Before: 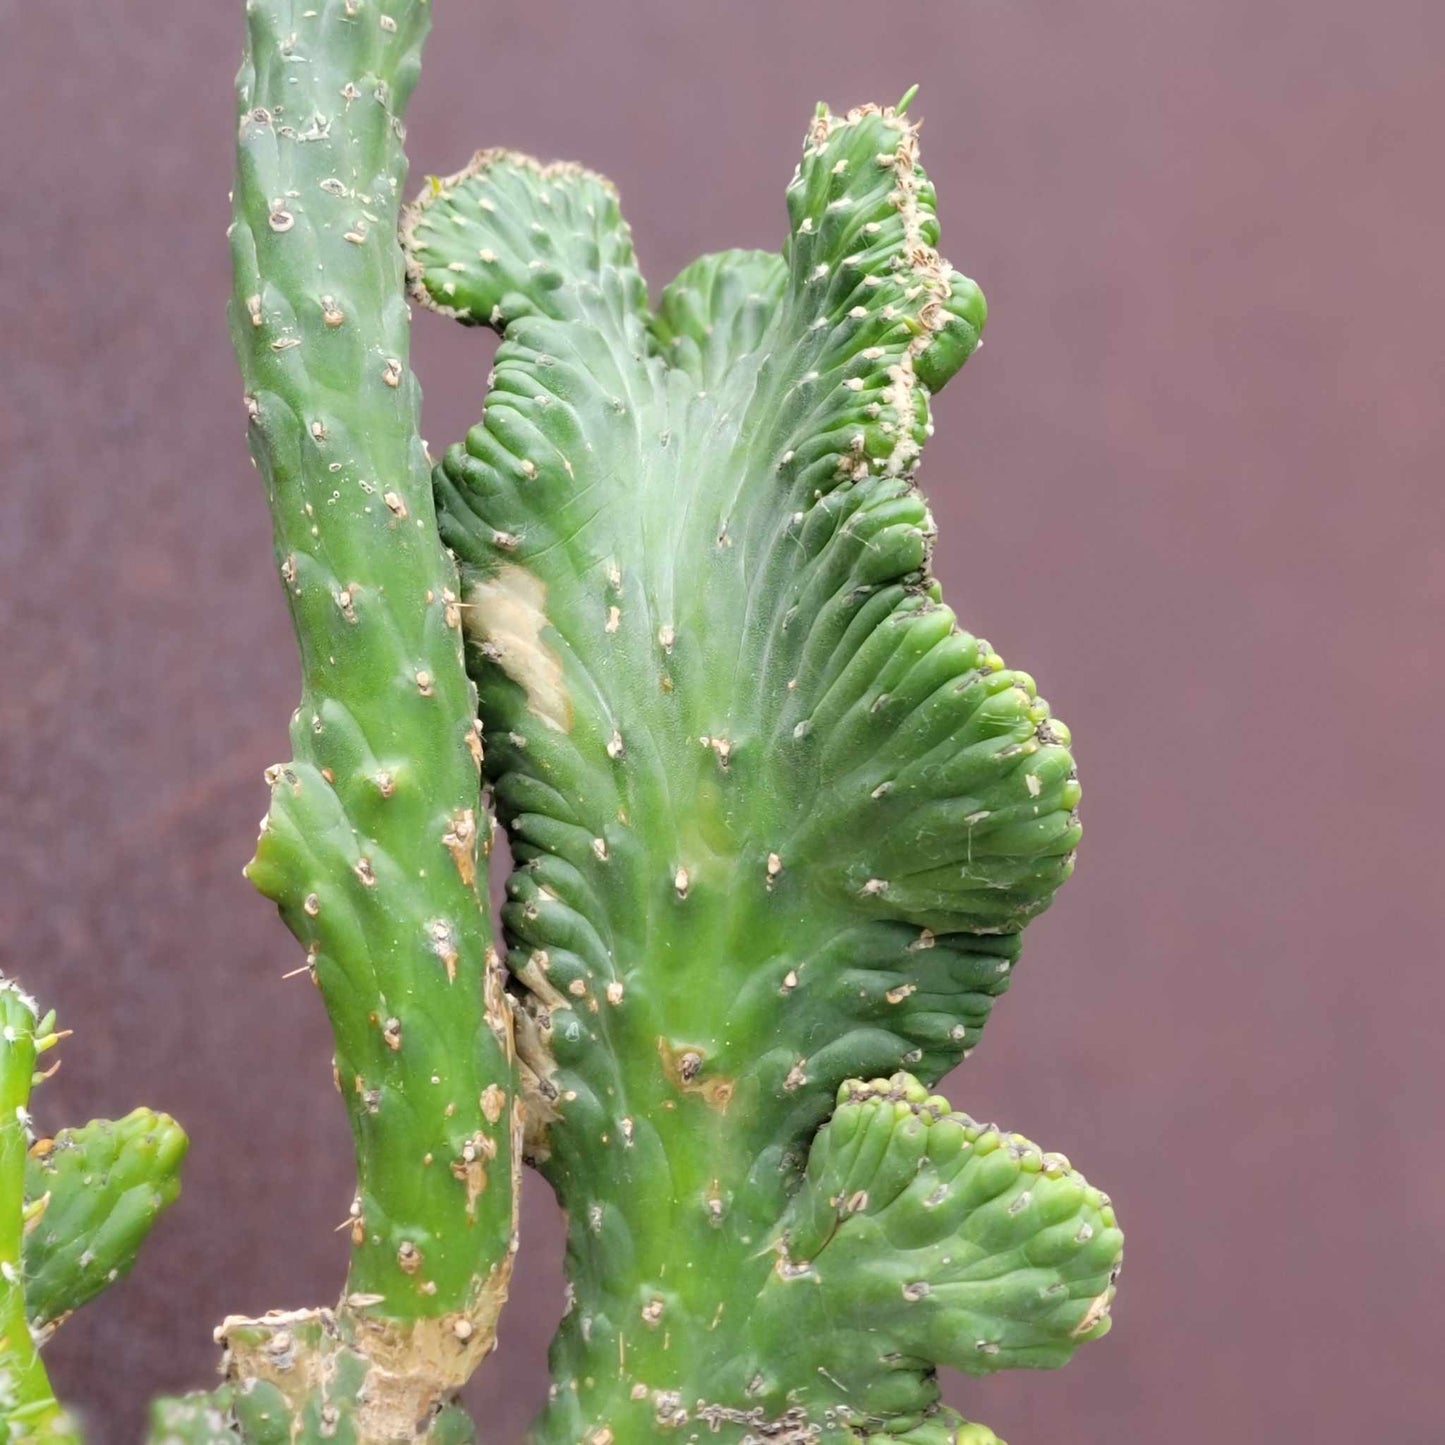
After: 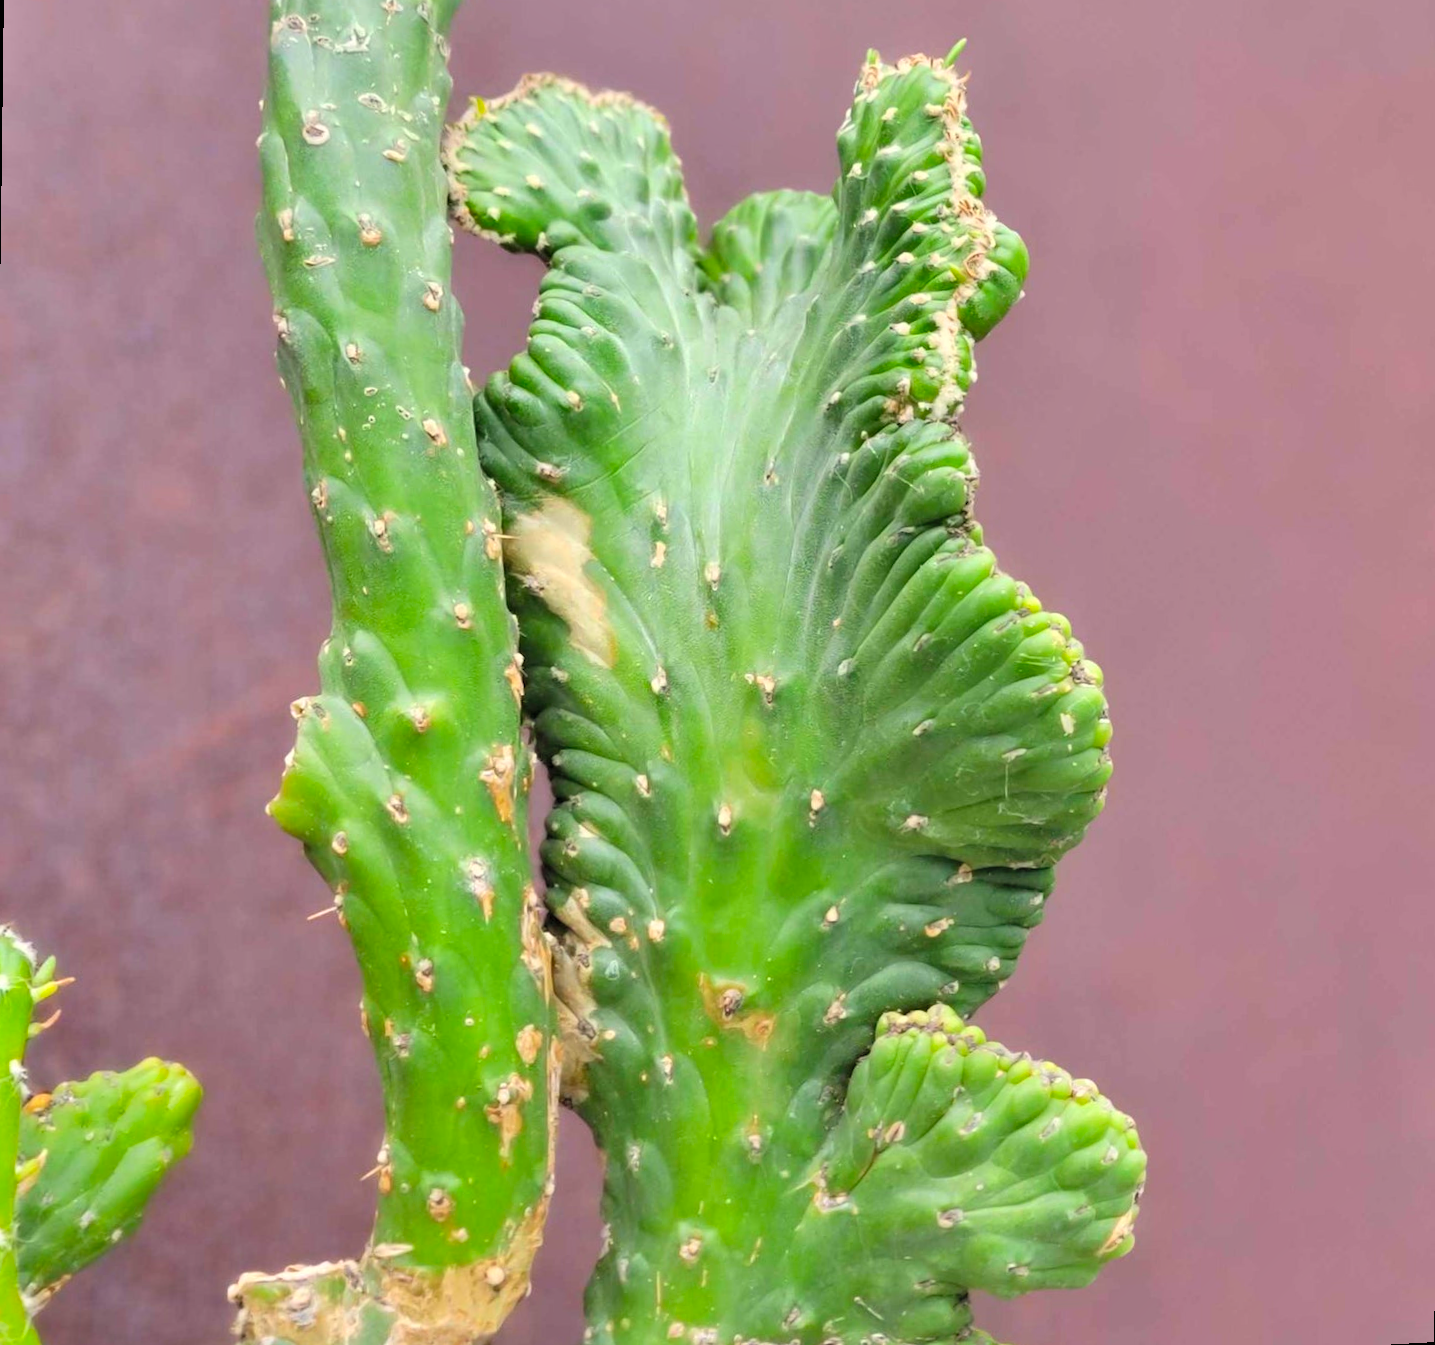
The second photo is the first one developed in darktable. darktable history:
shadows and highlights: soften with gaussian
color correction: highlights b* 3
rotate and perspective: rotation 0.679°, lens shift (horizontal) 0.136, crop left 0.009, crop right 0.991, crop top 0.078, crop bottom 0.95
contrast brightness saturation: contrast 0.07, brightness 0.18, saturation 0.4
